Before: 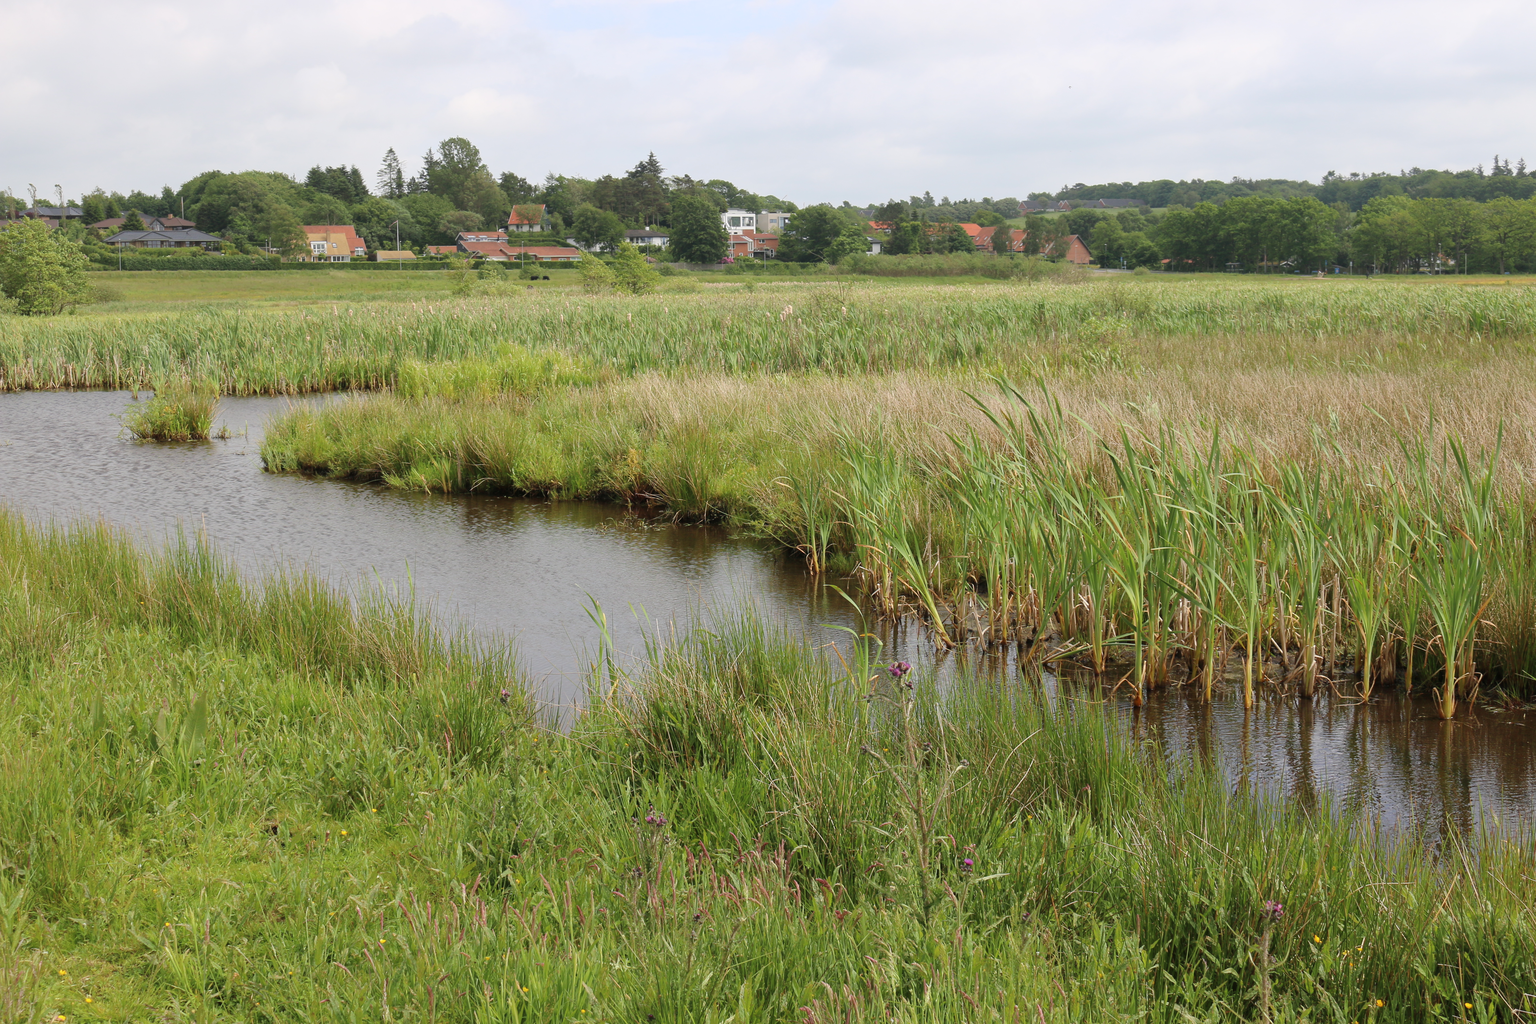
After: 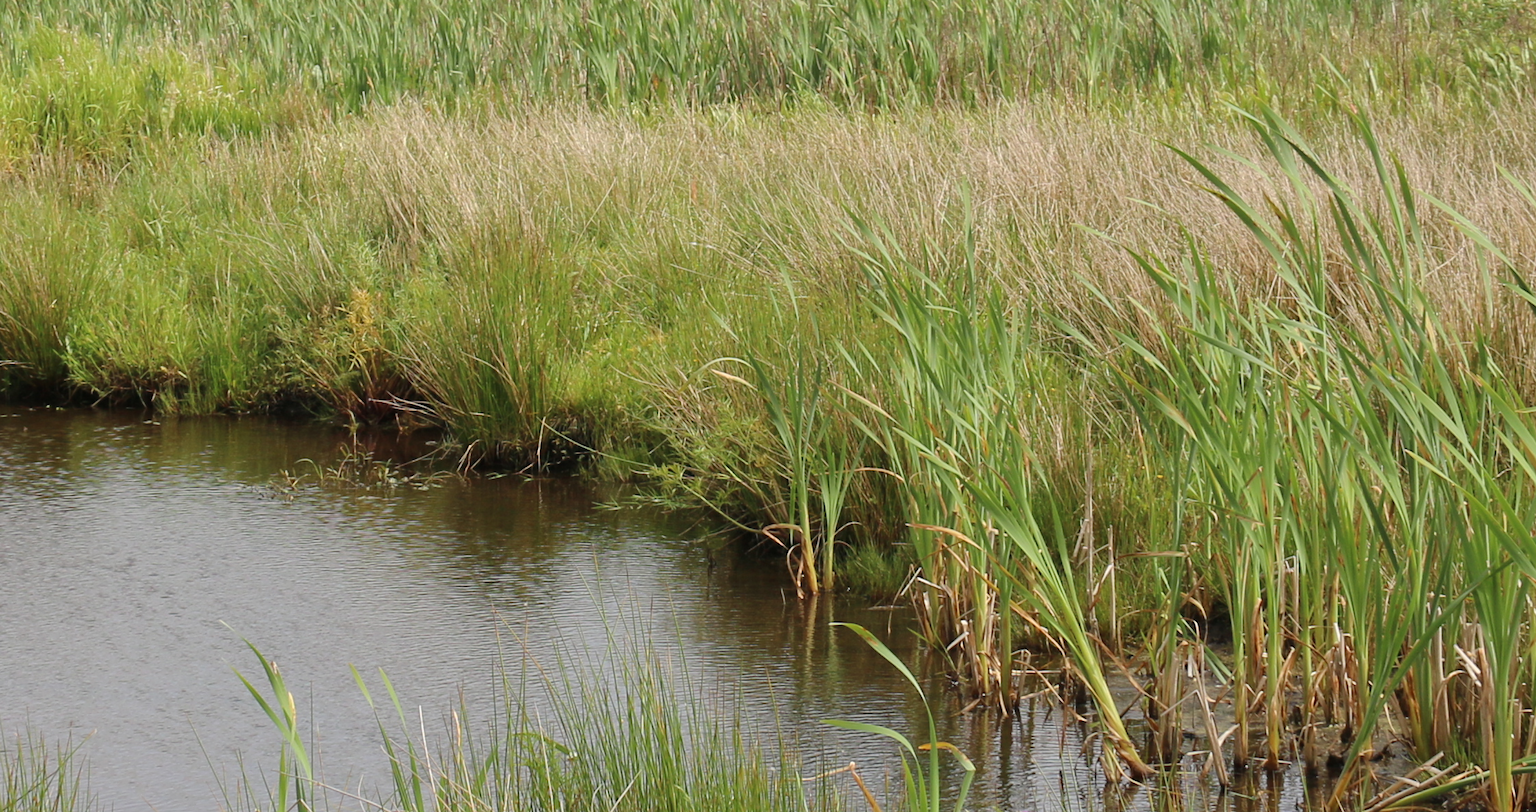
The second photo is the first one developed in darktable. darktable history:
crop: left 31.632%, top 32.33%, right 27.605%, bottom 35.307%
